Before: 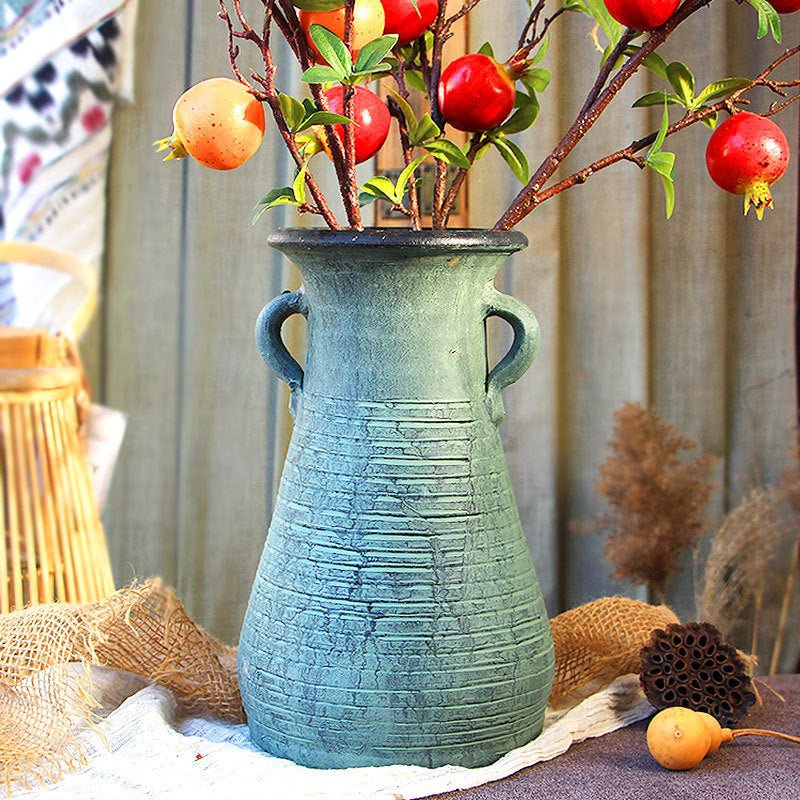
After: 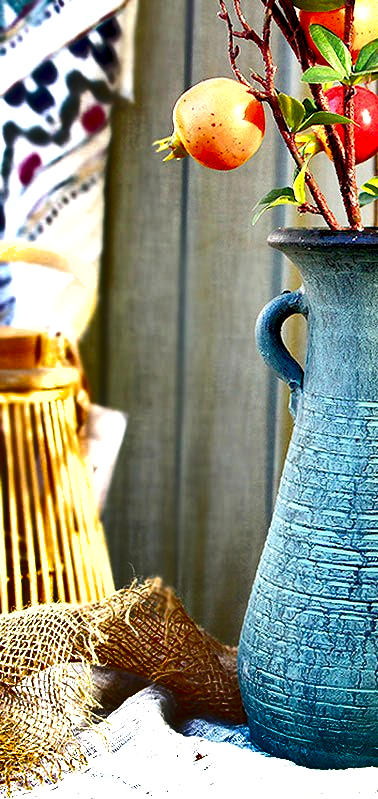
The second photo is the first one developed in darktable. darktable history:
exposure: black level correction 0.03, exposure 0.334 EV, compensate highlight preservation false
shadows and highlights: shadows 20.97, highlights -82.38, soften with gaussian
crop and rotate: left 0.019%, top 0%, right 52.661%
